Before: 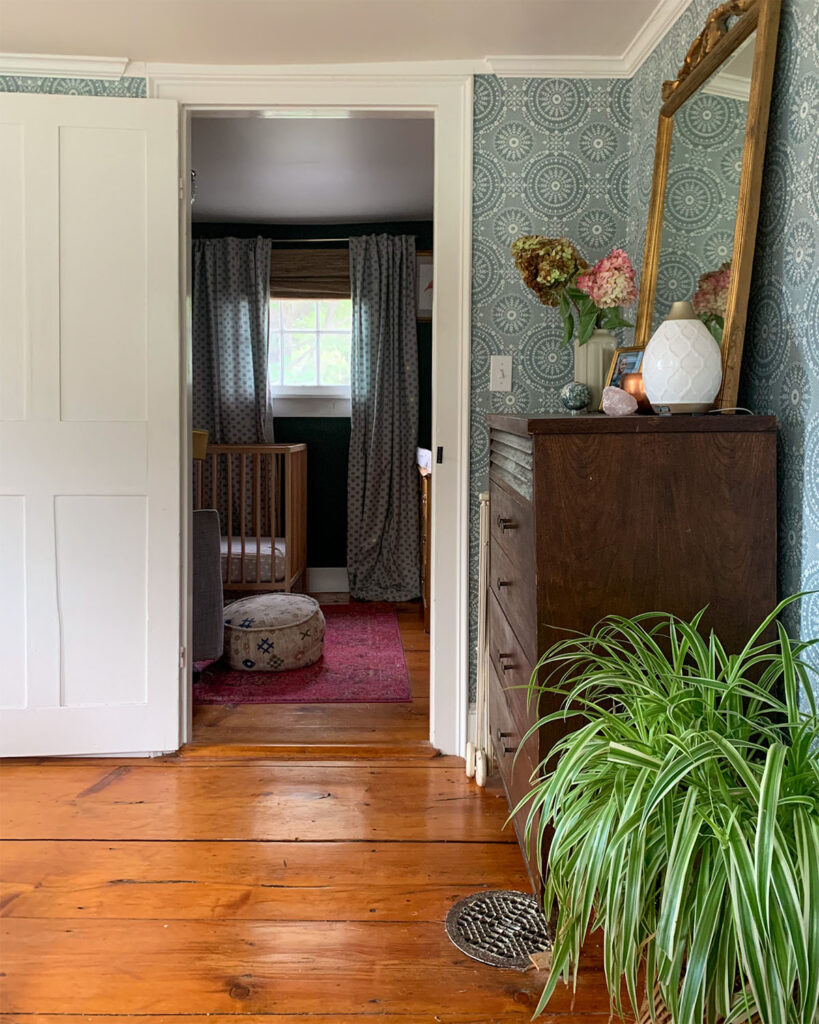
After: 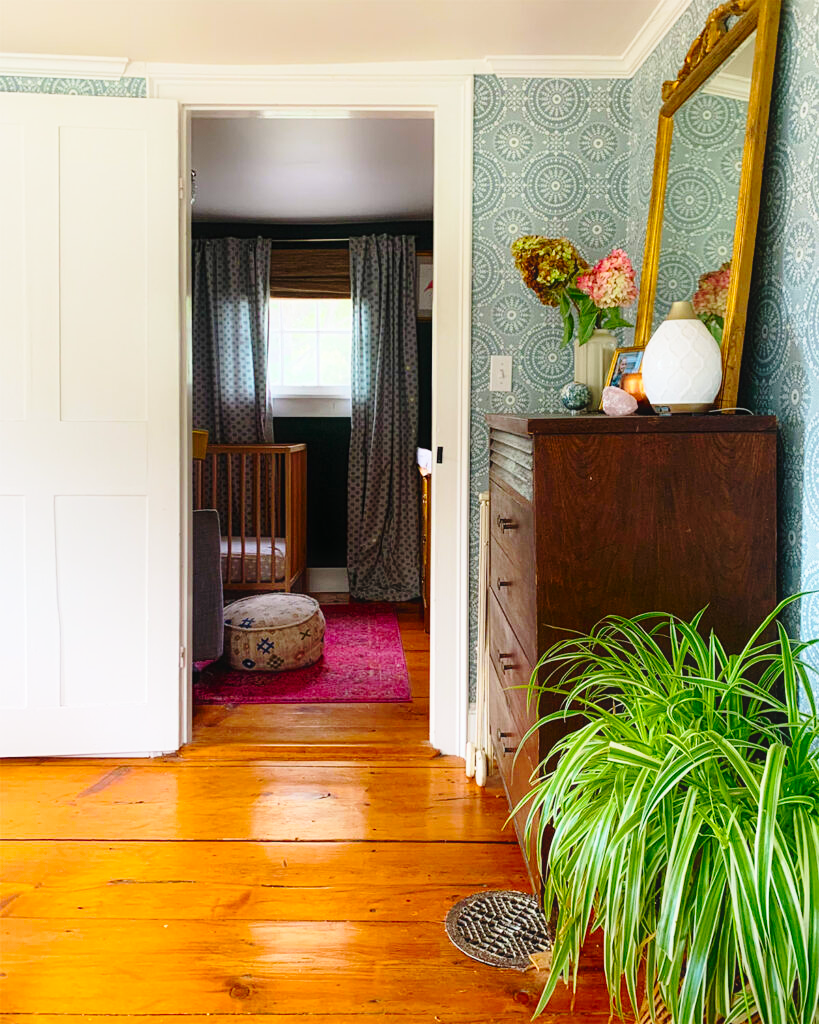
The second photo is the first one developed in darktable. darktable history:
color balance rgb: perceptual saturation grading › global saturation 25%, global vibrance 20%
base curve: curves: ch0 [(0, 0) (0.028, 0.03) (0.121, 0.232) (0.46, 0.748) (0.859, 0.968) (1, 1)], preserve colors none
contrast equalizer: y [[0.5, 0.496, 0.435, 0.435, 0.496, 0.5], [0.5 ×6], [0.5 ×6], [0 ×6], [0 ×6]]
